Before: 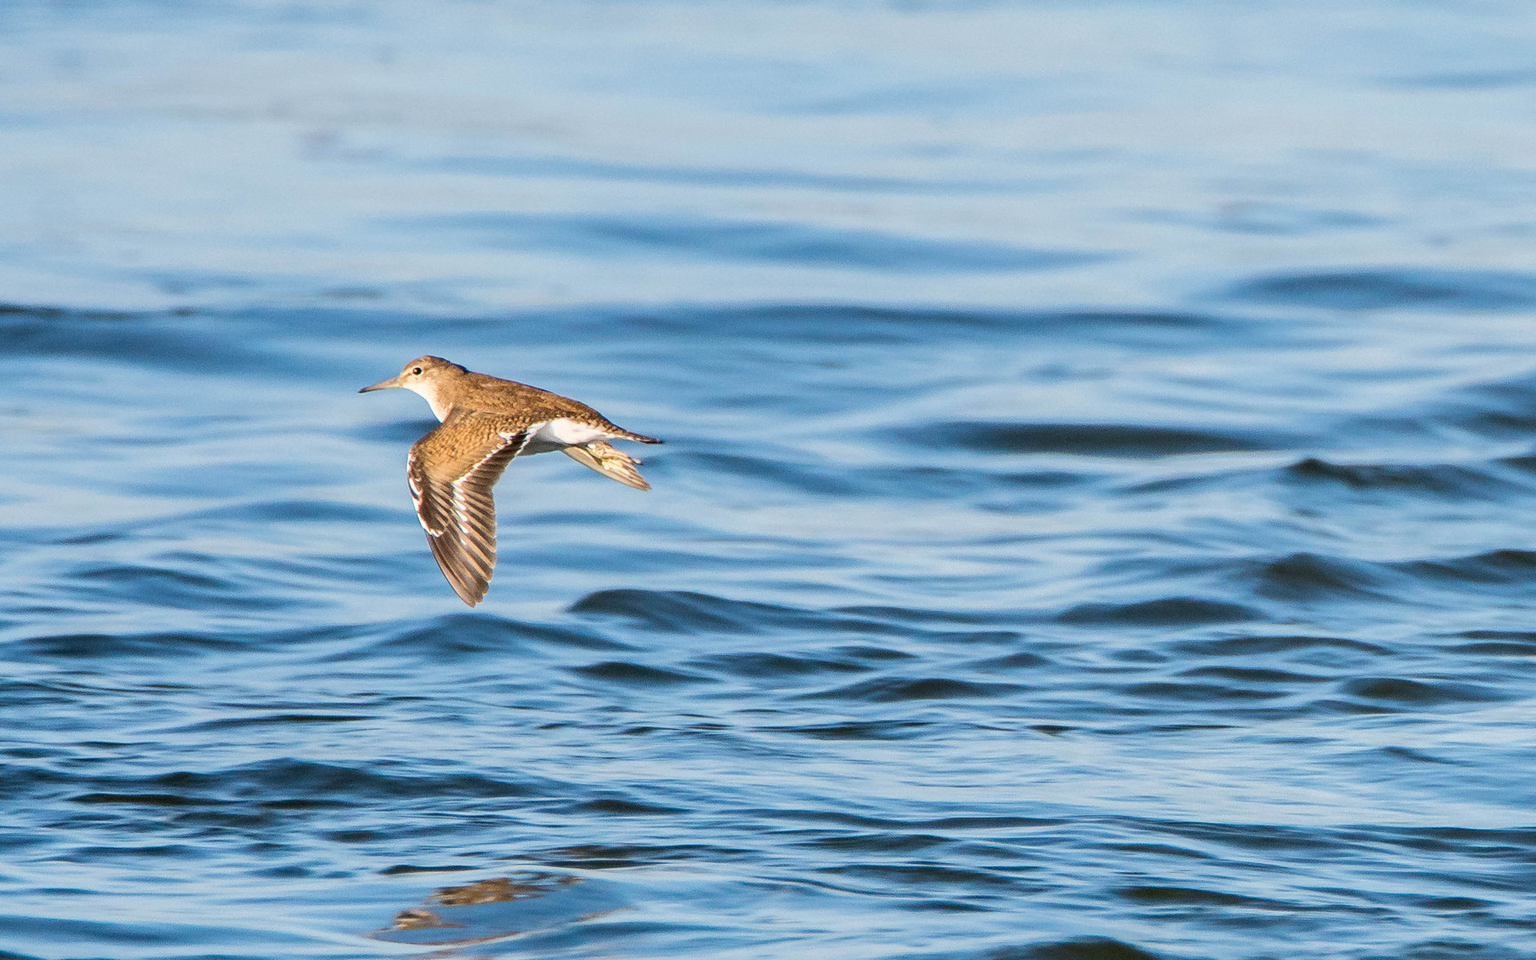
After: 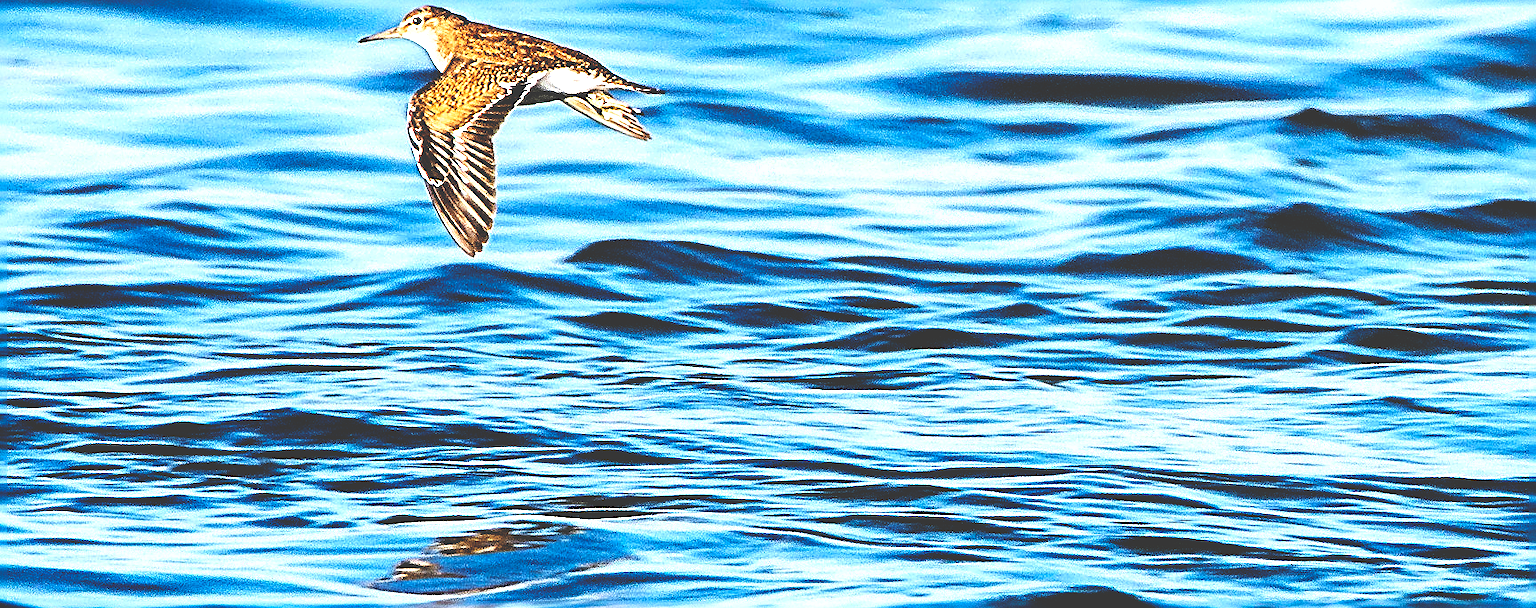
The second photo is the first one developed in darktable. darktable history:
base curve: curves: ch0 [(0, 0.036) (0.083, 0.04) (0.804, 1)], preserve colors none
exposure: exposure 0.603 EV, compensate highlight preservation false
crop and rotate: top 36.486%
sharpen: radius 3.16, amount 1.716
